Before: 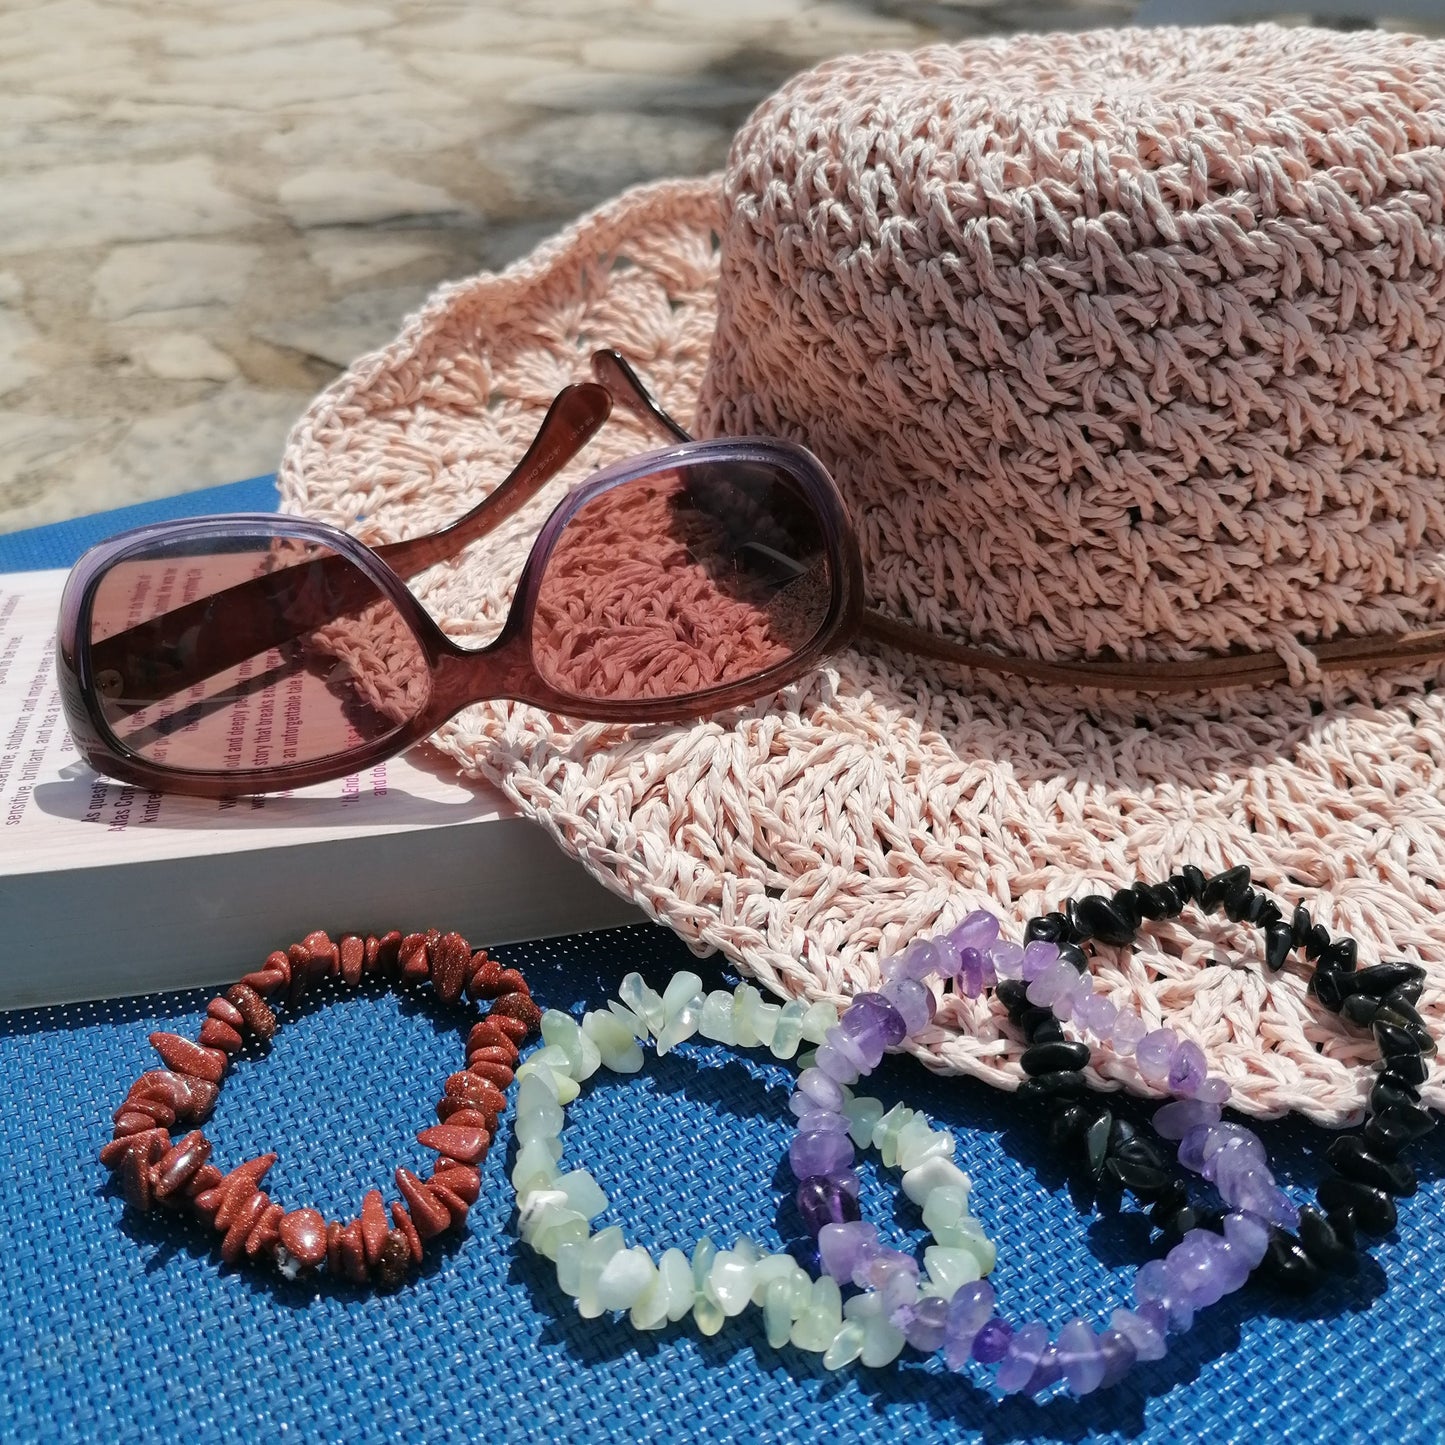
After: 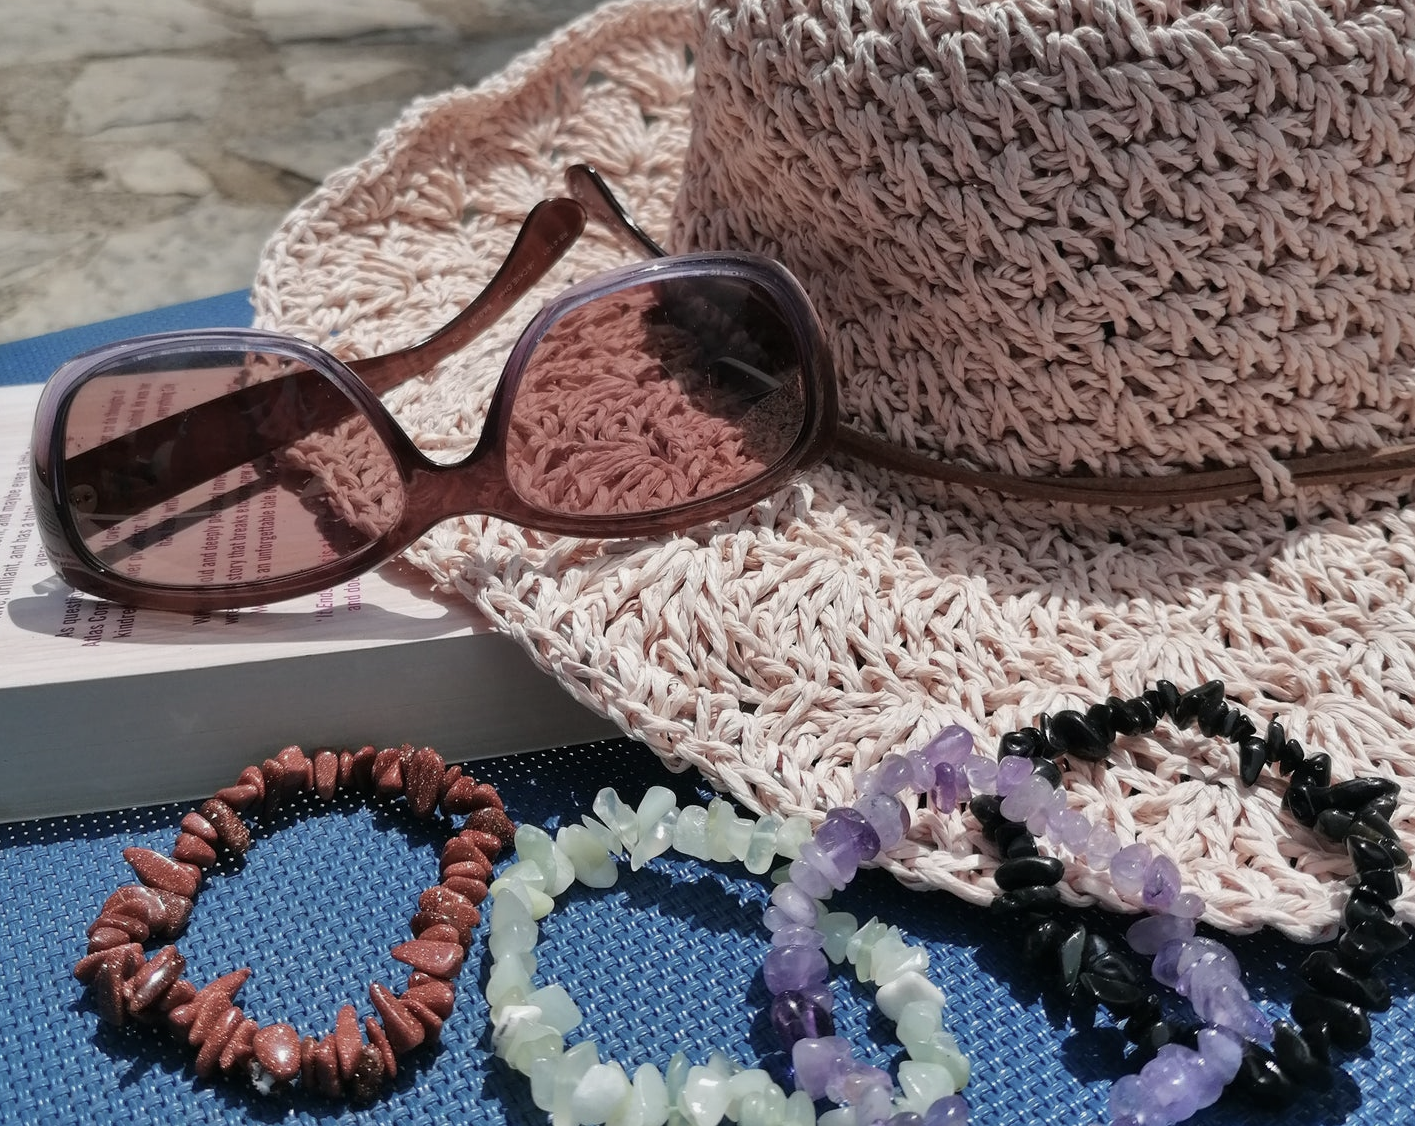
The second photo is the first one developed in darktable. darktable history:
exposure: exposure -0.151 EV, compensate highlight preservation false
crop and rotate: left 1.814%, top 12.818%, right 0.25%, bottom 9.225%
rotate and perspective: automatic cropping original format, crop left 0, crop top 0
color balance: input saturation 100.43%, contrast fulcrum 14.22%, output saturation 70.41%
shadows and highlights: radius 100.41, shadows 50.55, highlights -64.36, highlights color adjustment 49.82%, soften with gaussian
